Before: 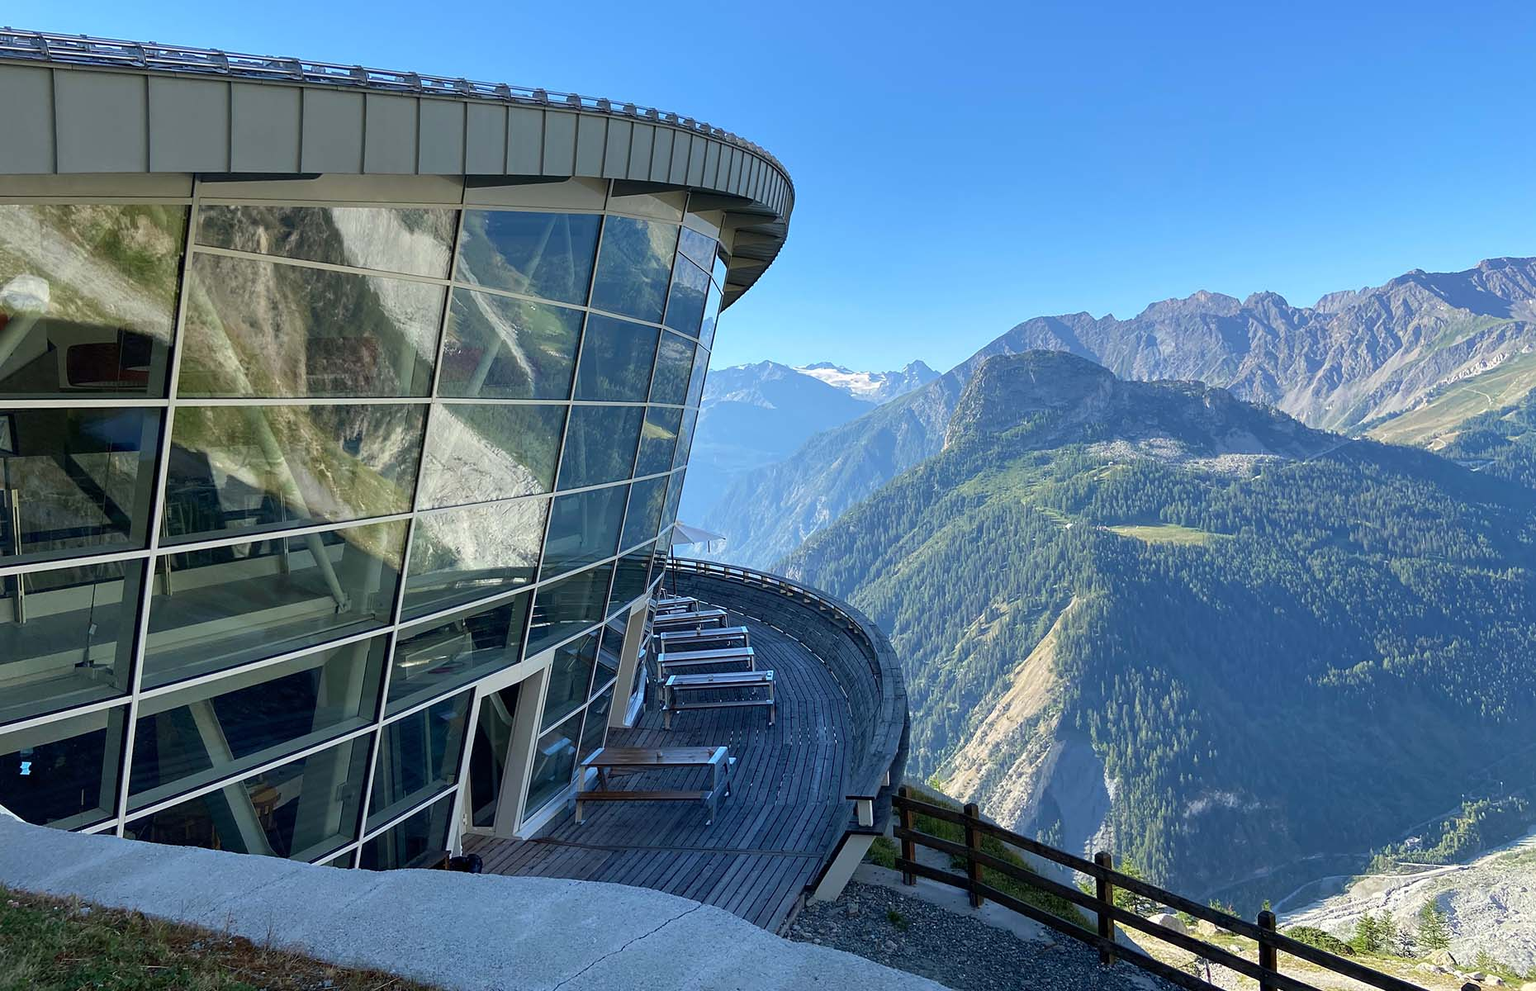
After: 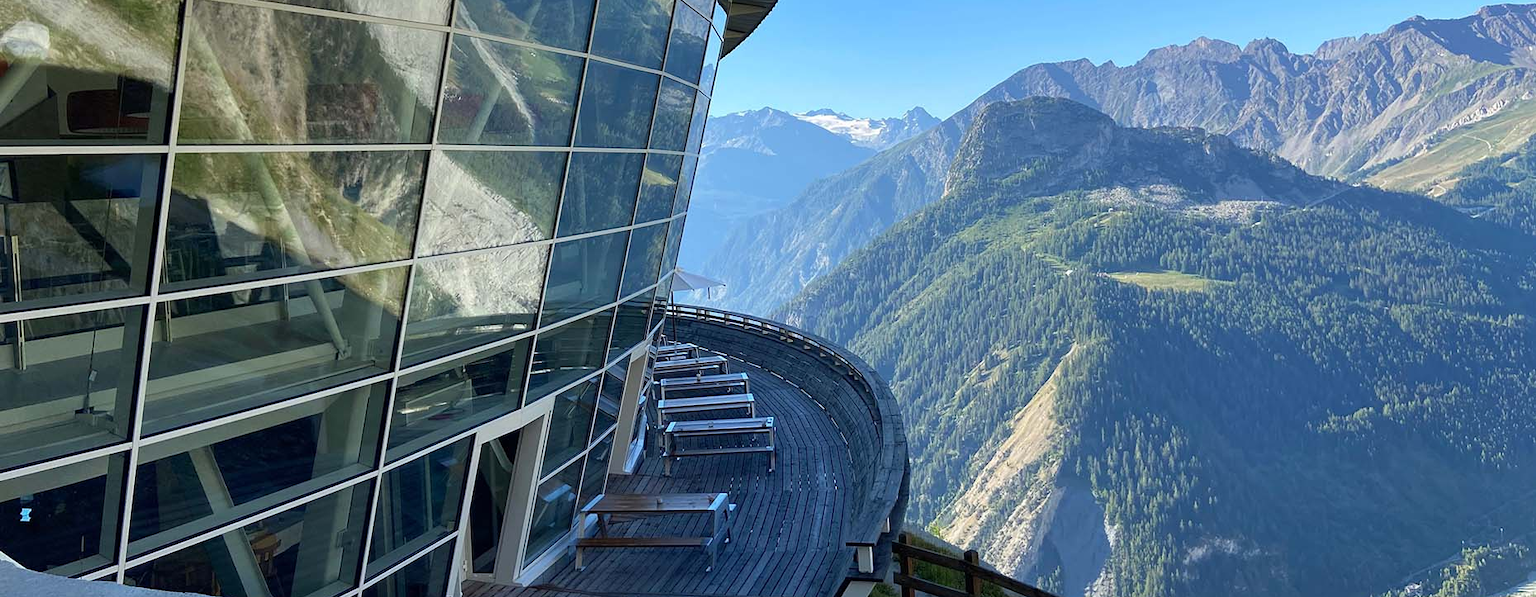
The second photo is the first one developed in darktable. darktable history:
crop and rotate: top 25.59%, bottom 14.034%
